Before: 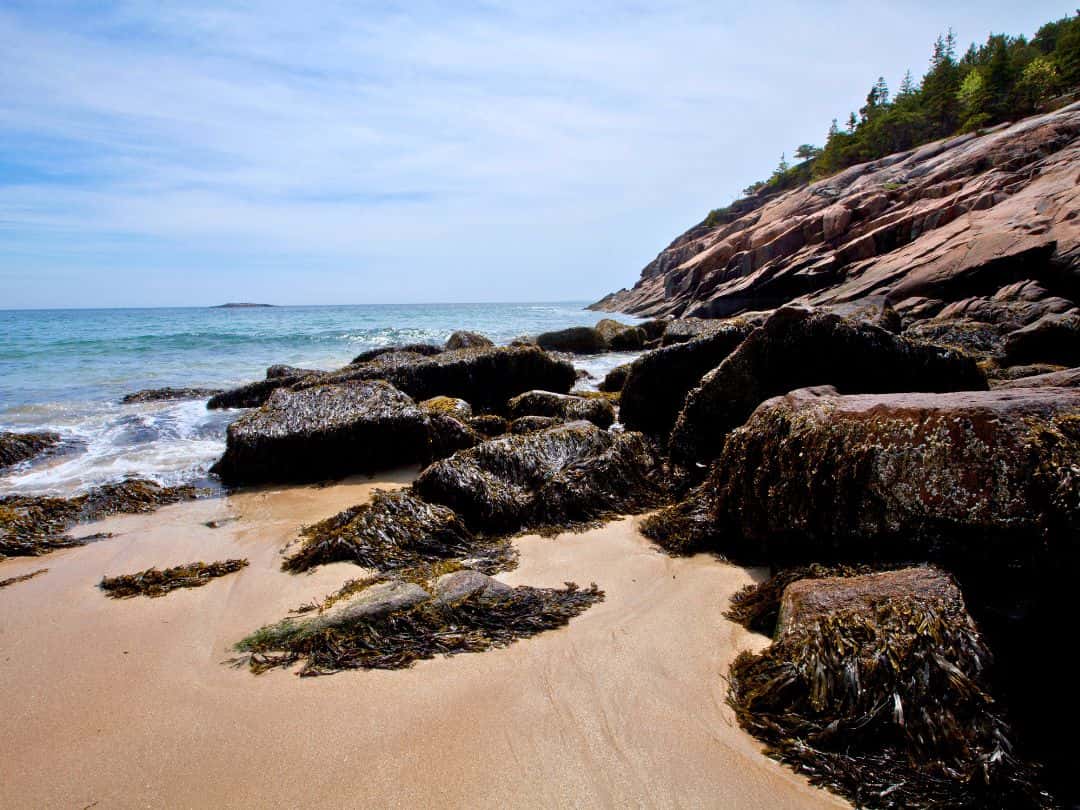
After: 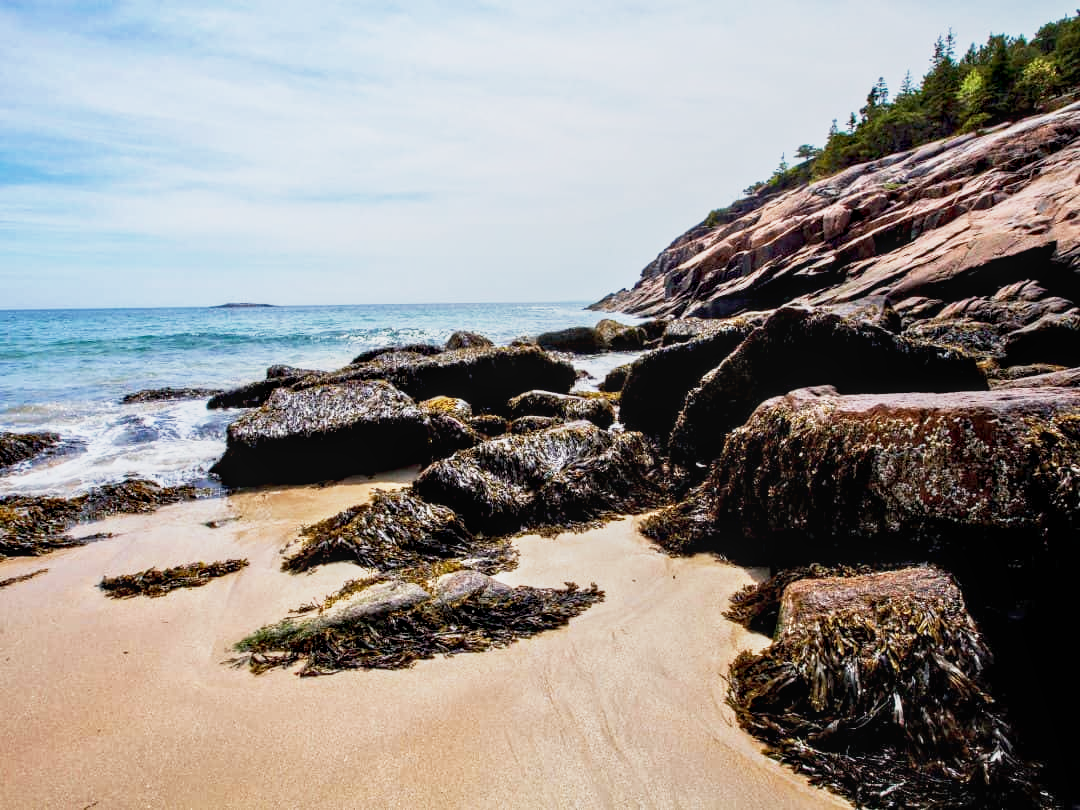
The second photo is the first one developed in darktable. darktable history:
local contrast: on, module defaults
base curve: curves: ch0 [(0, 0) (0.088, 0.125) (0.176, 0.251) (0.354, 0.501) (0.613, 0.749) (1, 0.877)], preserve colors none
contrast equalizer: y [[0.6 ×6], [0.55 ×6], [0 ×6], [0 ×6], [0 ×6]], mix 0.309
color correction: highlights b* -0.056
